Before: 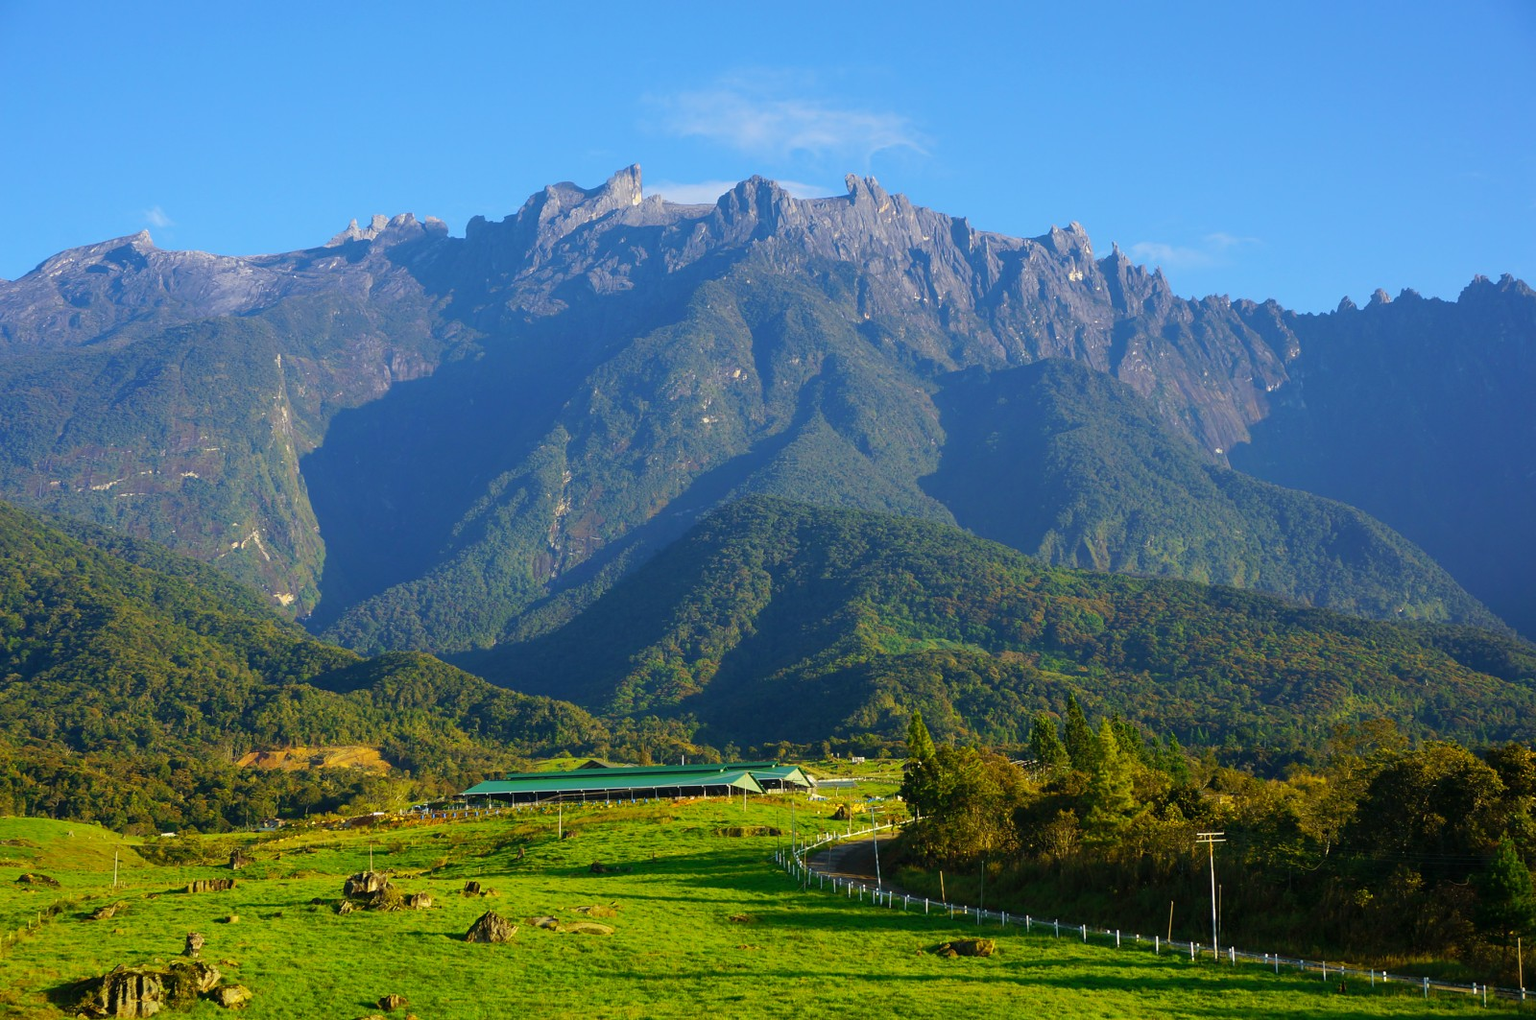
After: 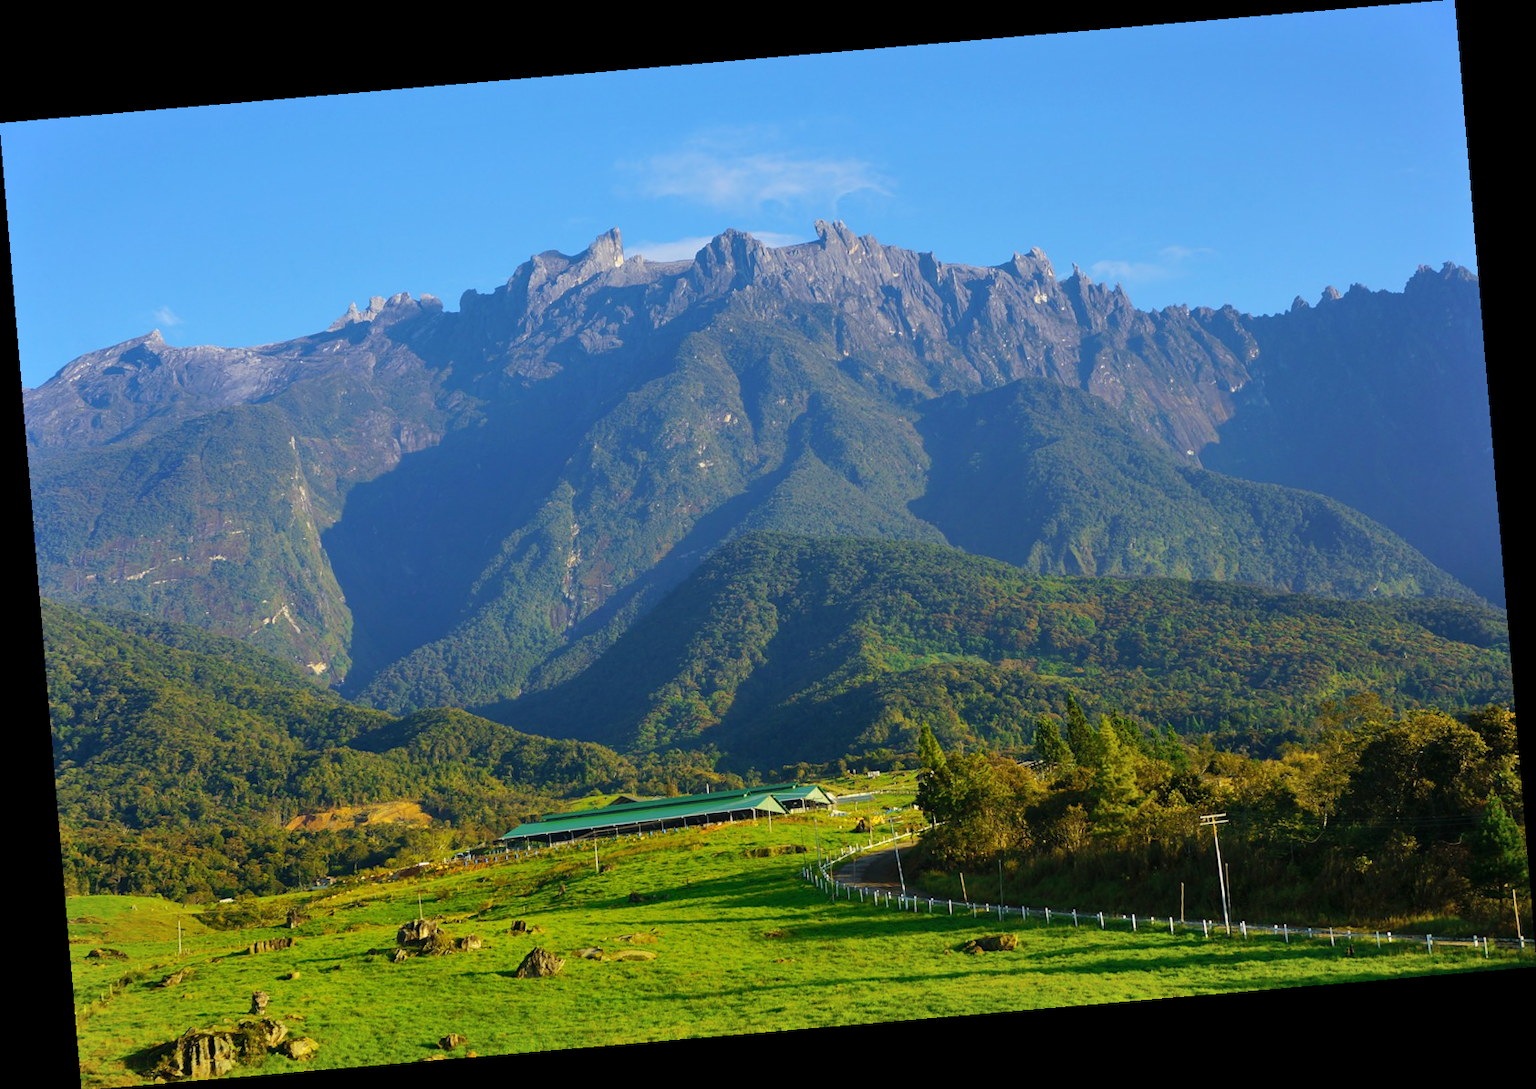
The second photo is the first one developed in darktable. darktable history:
rotate and perspective: rotation -4.86°, automatic cropping off
shadows and highlights: shadows 32.83, highlights -47.7, soften with gaussian
